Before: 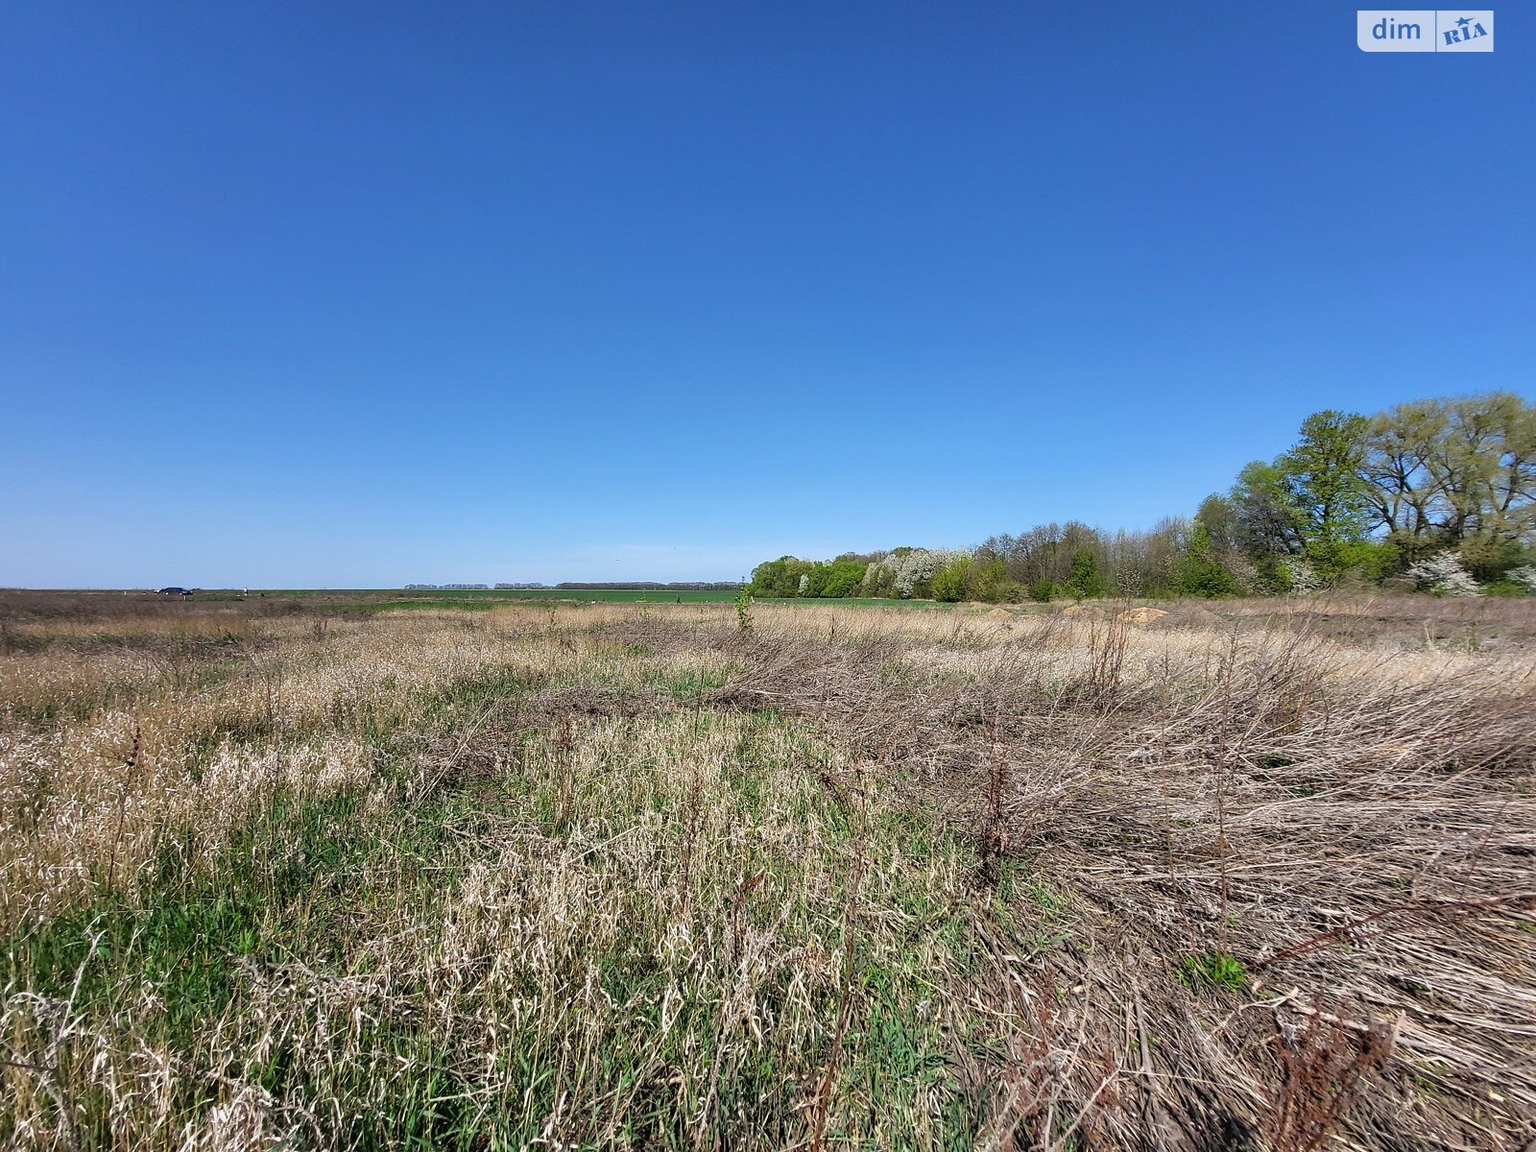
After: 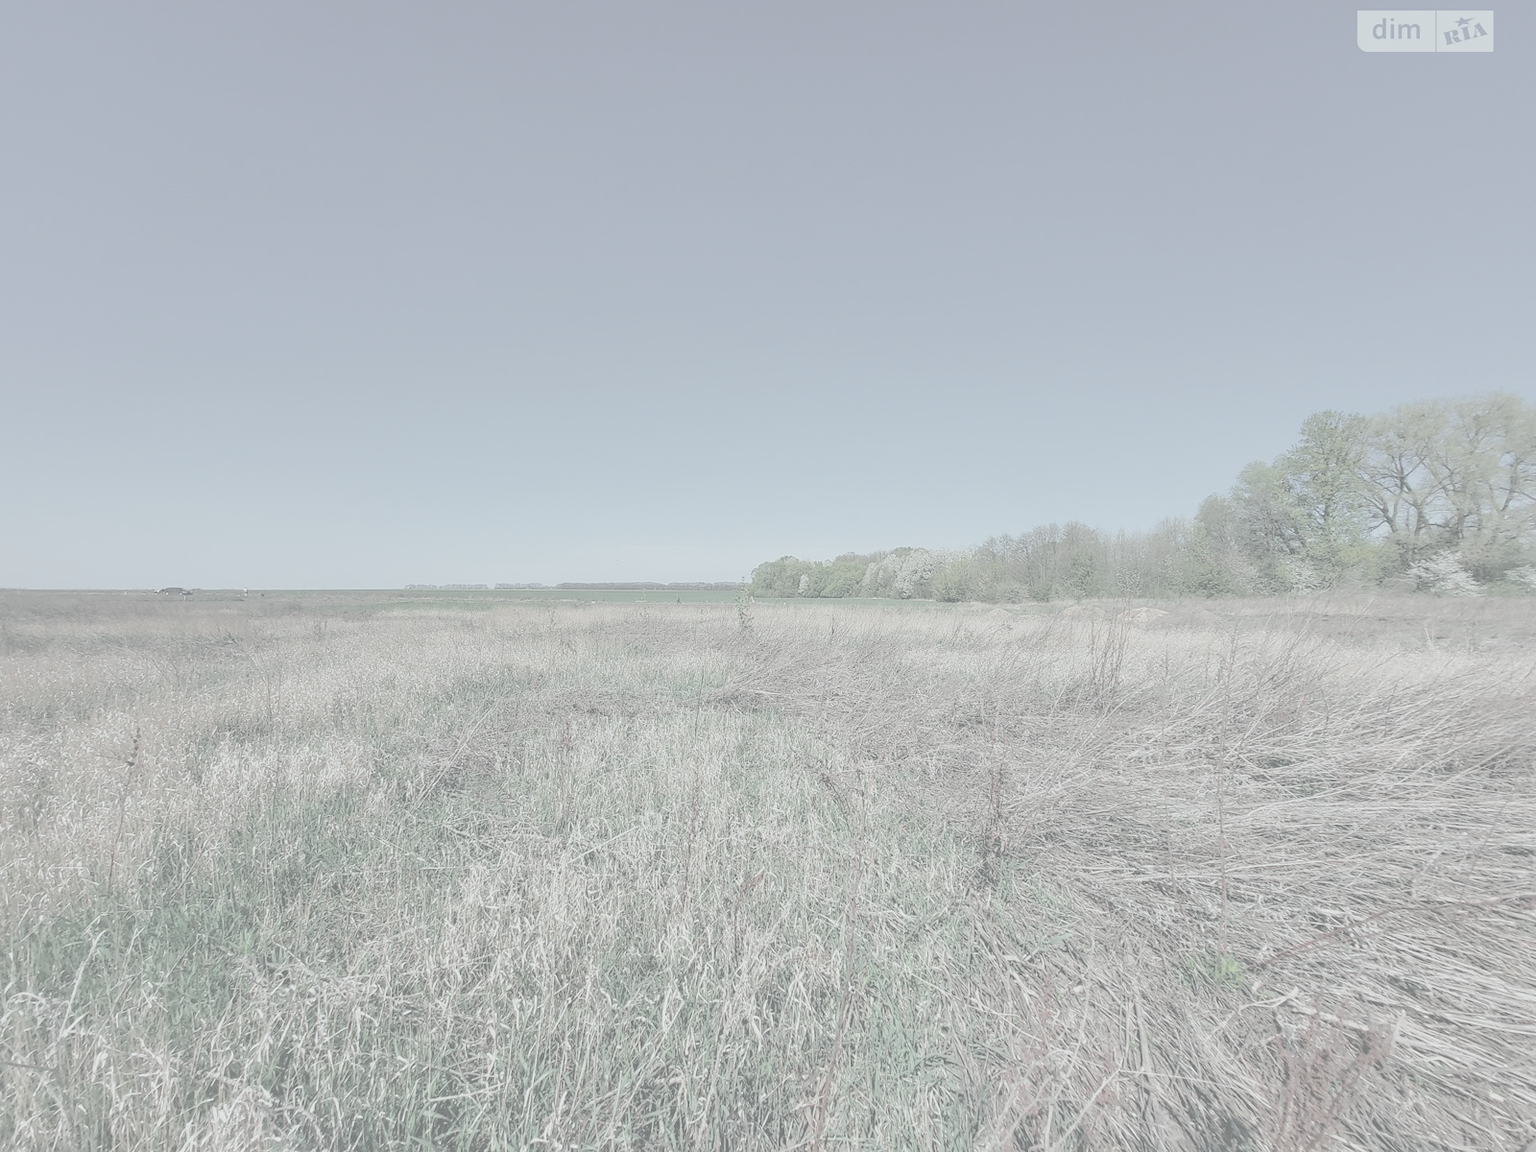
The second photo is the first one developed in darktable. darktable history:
contrast brightness saturation: contrast -0.32, brightness 0.75, saturation -0.78
tone curve: curves: ch0 [(0, 0.003) (0.211, 0.174) (0.482, 0.519) (0.843, 0.821) (0.992, 0.971)]; ch1 [(0, 0) (0.276, 0.206) (0.393, 0.364) (0.482, 0.477) (0.506, 0.5) (0.523, 0.523) (0.572, 0.592) (0.695, 0.767) (1, 1)]; ch2 [(0, 0) (0.438, 0.456) (0.498, 0.497) (0.536, 0.527) (0.562, 0.584) (0.619, 0.602) (0.698, 0.698) (1, 1)], color space Lab, independent channels, preserve colors none
